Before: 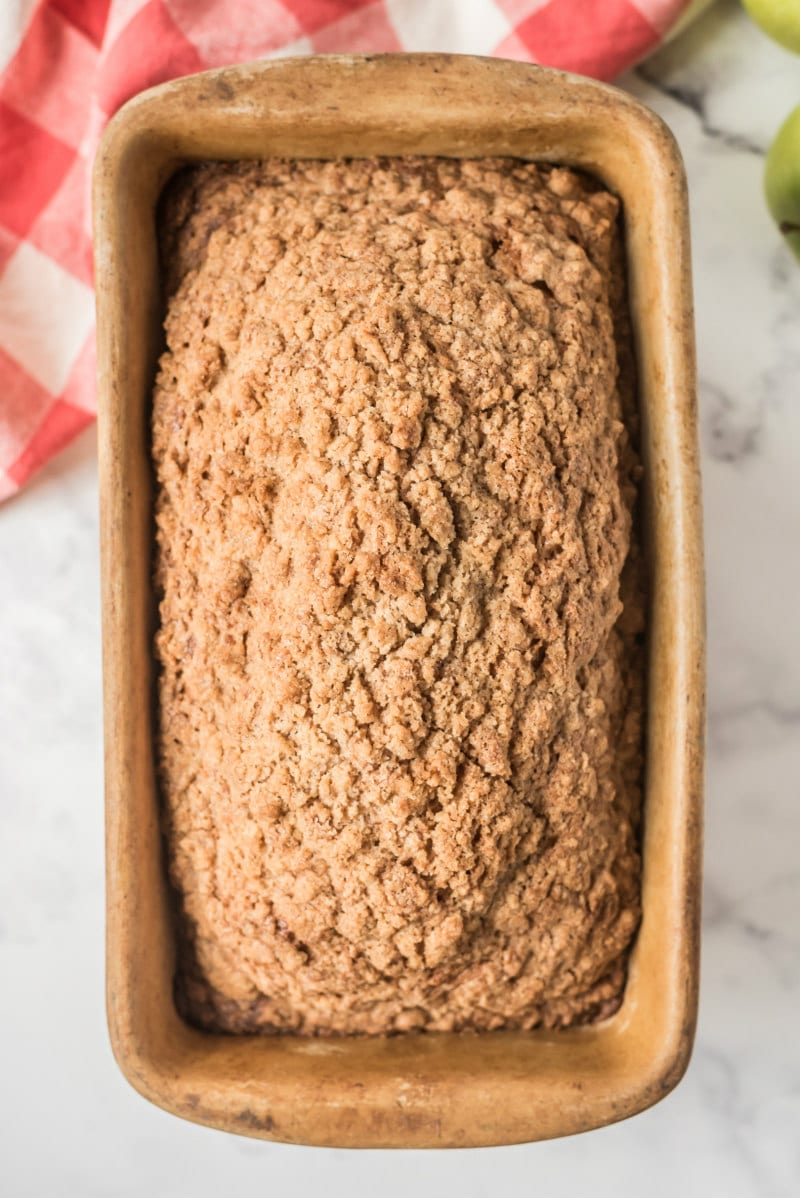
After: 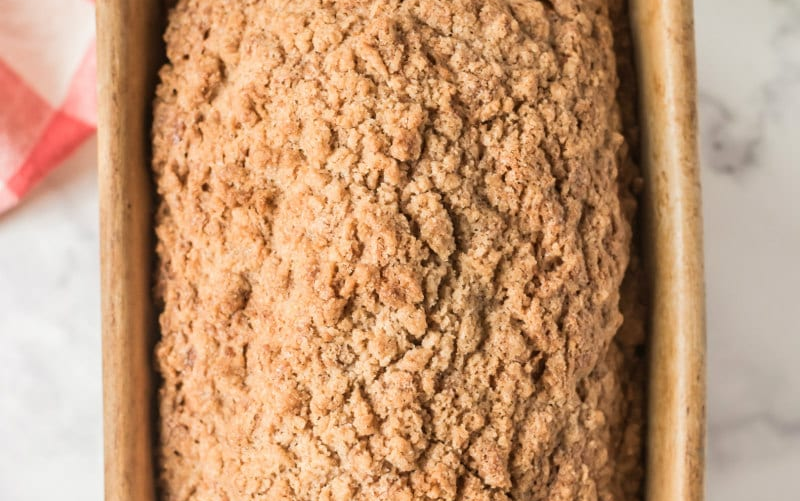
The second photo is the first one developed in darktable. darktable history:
crop and rotate: top 24.104%, bottom 34.025%
